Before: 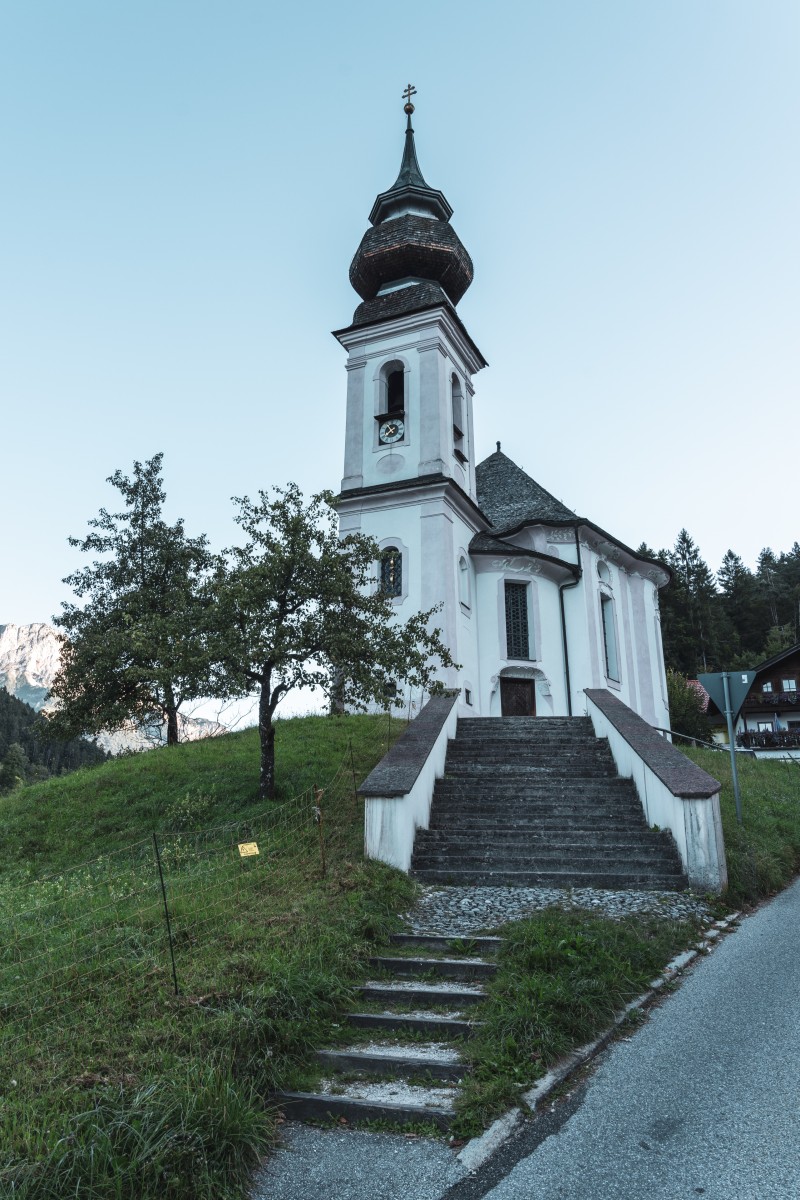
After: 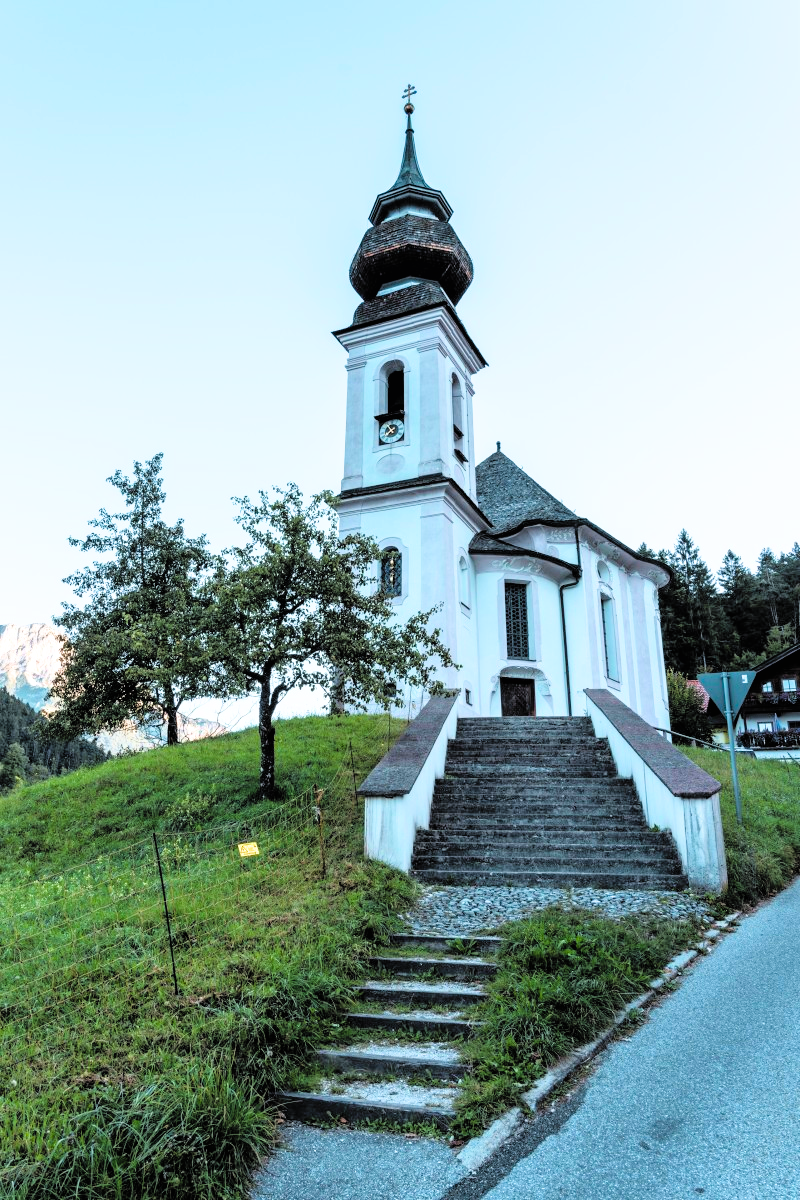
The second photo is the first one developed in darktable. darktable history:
filmic rgb: black relative exposure -3.93 EV, white relative exposure 3.16 EV, hardness 2.87, color science v6 (2022)
velvia: strength 51.67%, mid-tones bias 0.511
contrast brightness saturation: brightness 0.153
exposure: exposure 0.641 EV, compensate highlight preservation false
